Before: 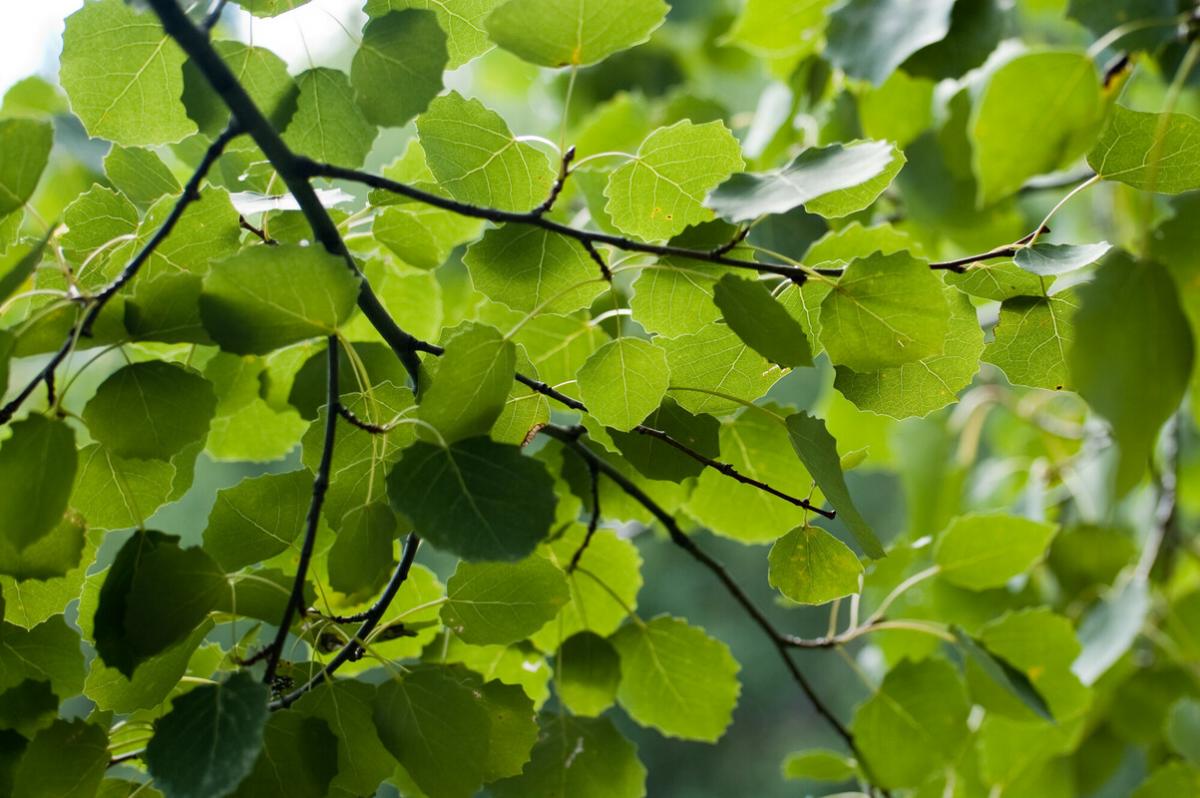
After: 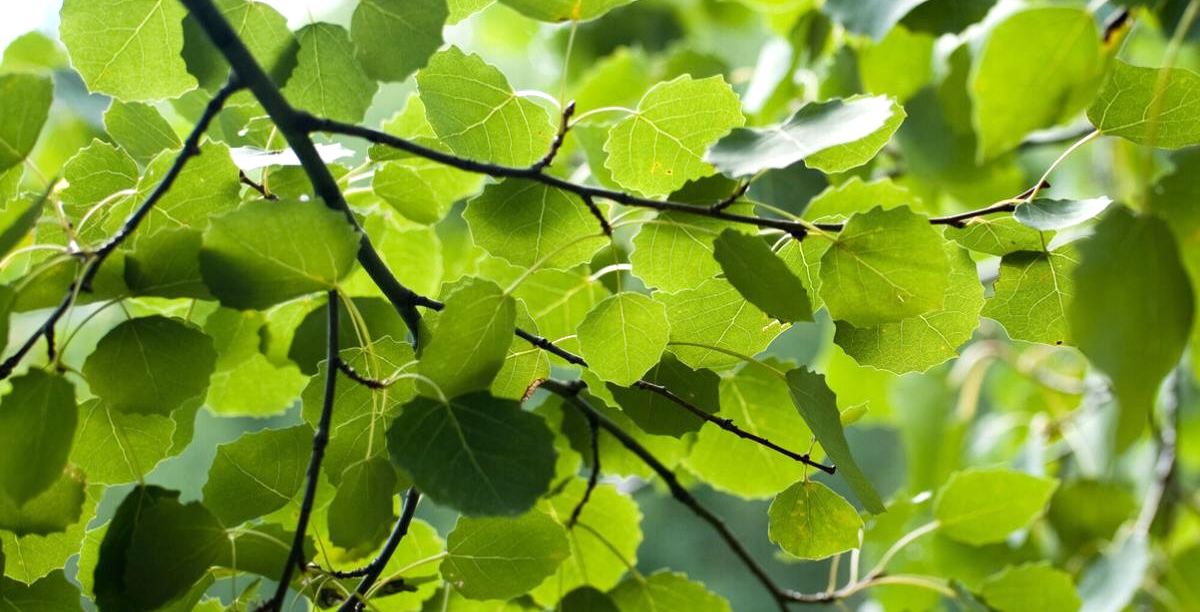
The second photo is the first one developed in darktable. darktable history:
crop: top 5.667%, bottom 17.637%
exposure: black level correction 0, exposure 0.4 EV, compensate exposure bias true, compensate highlight preservation false
